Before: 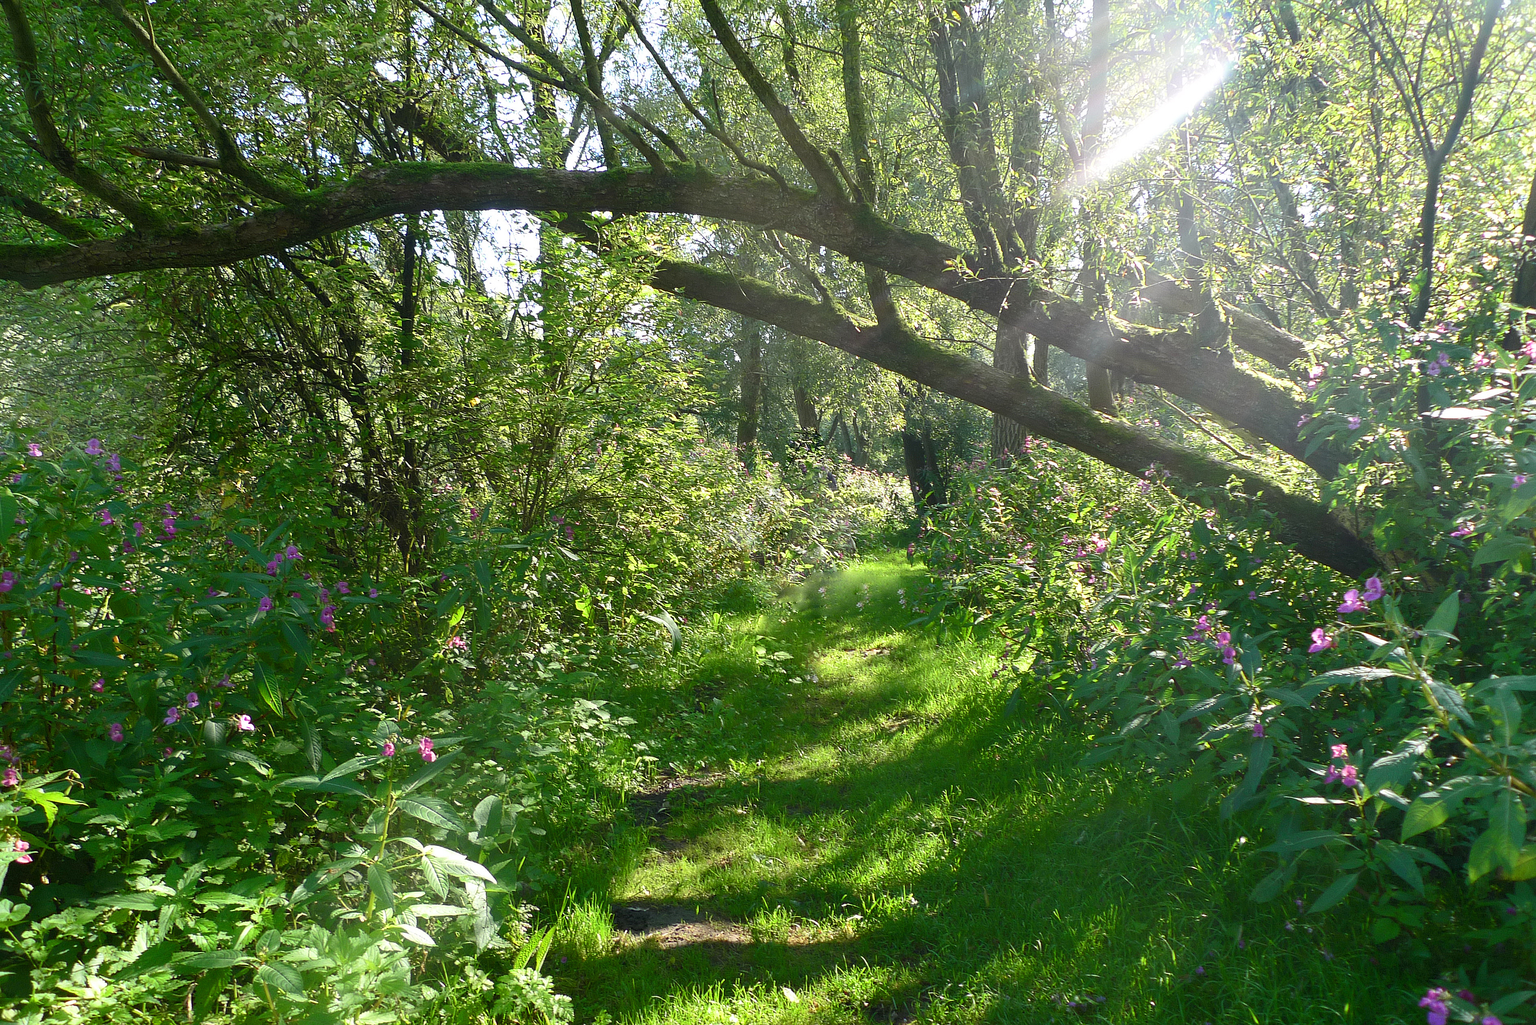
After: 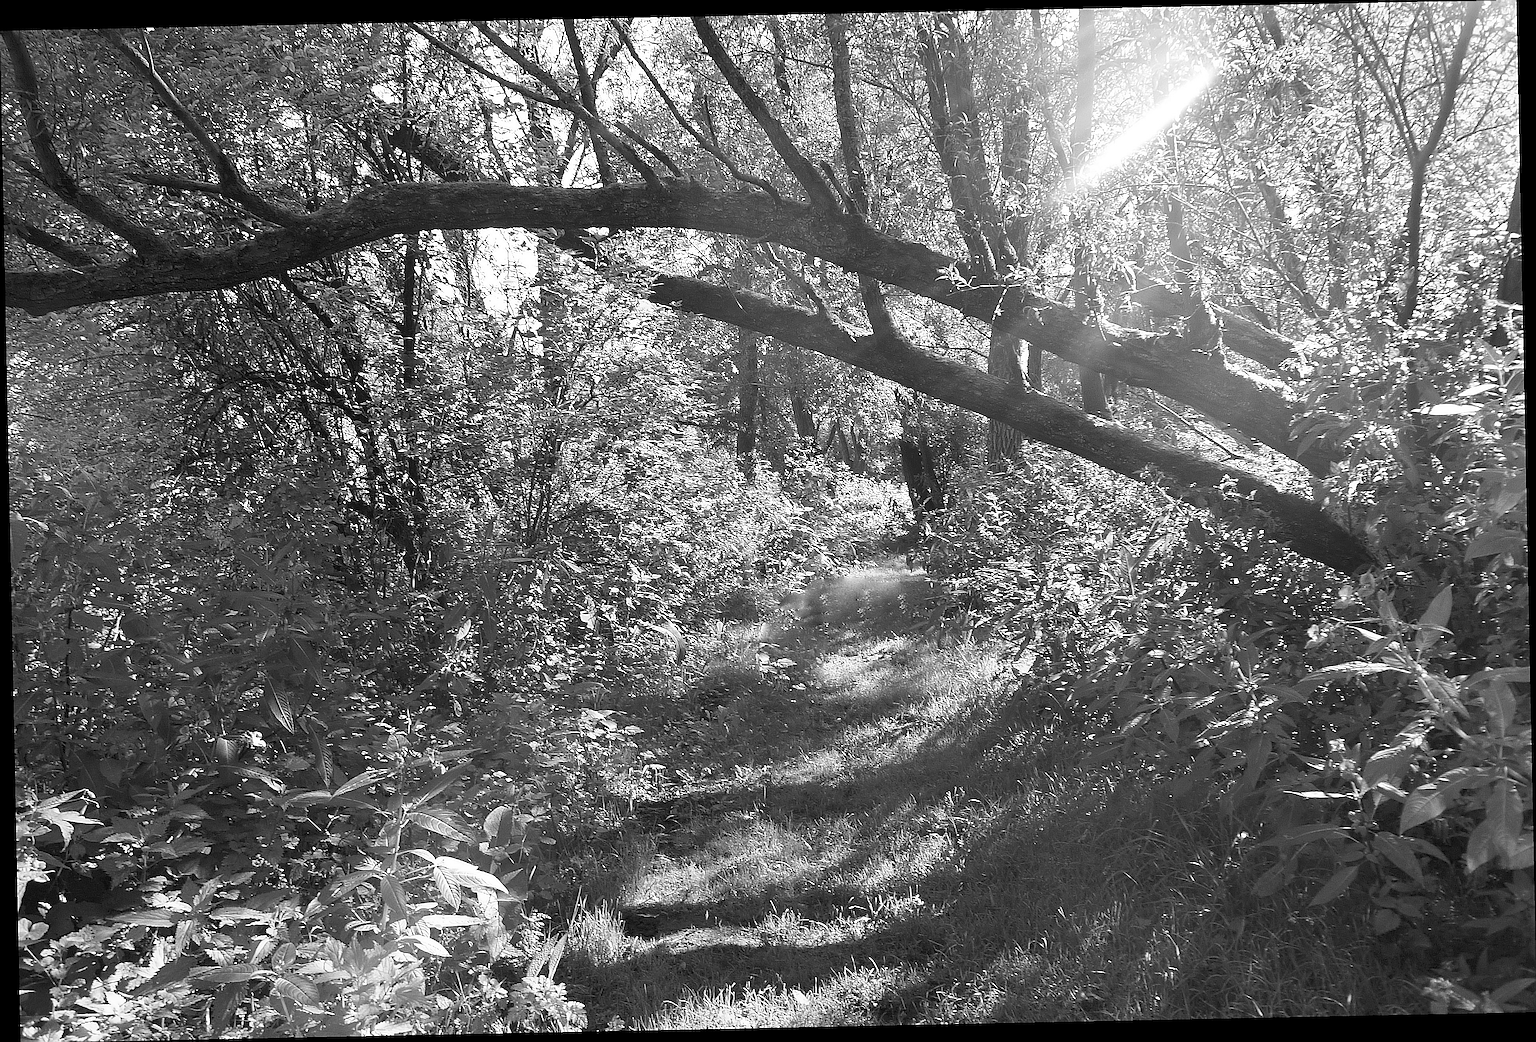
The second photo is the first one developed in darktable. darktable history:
monochrome: on, module defaults
rotate and perspective: rotation -1.17°, automatic cropping off
sharpen: radius 1.4, amount 1.25, threshold 0.7
